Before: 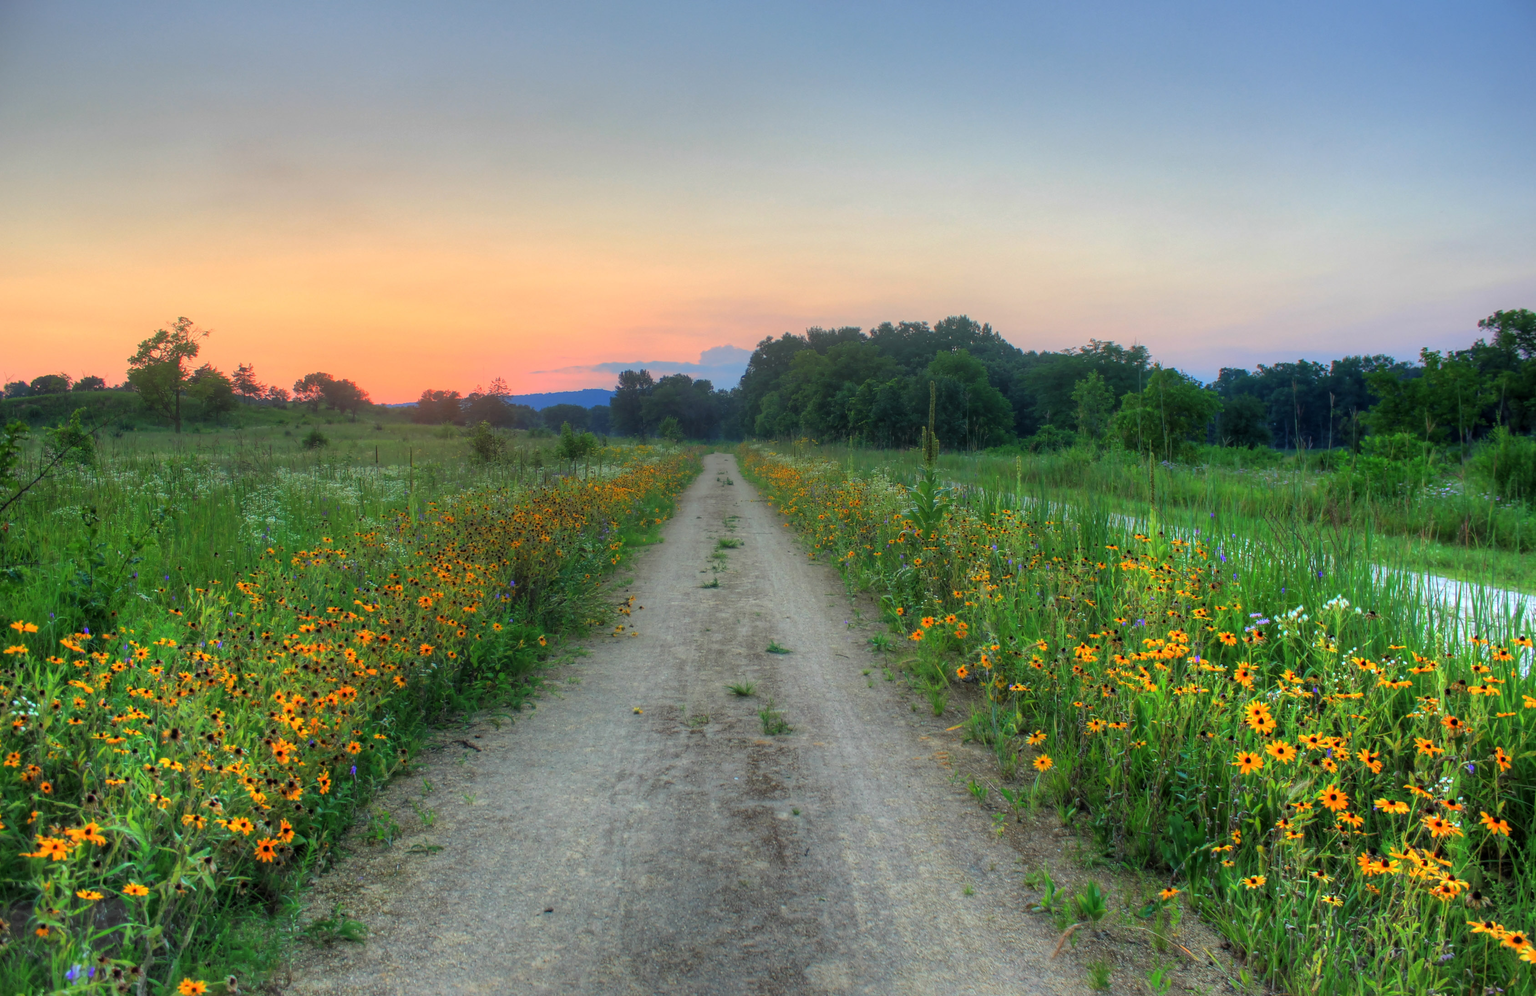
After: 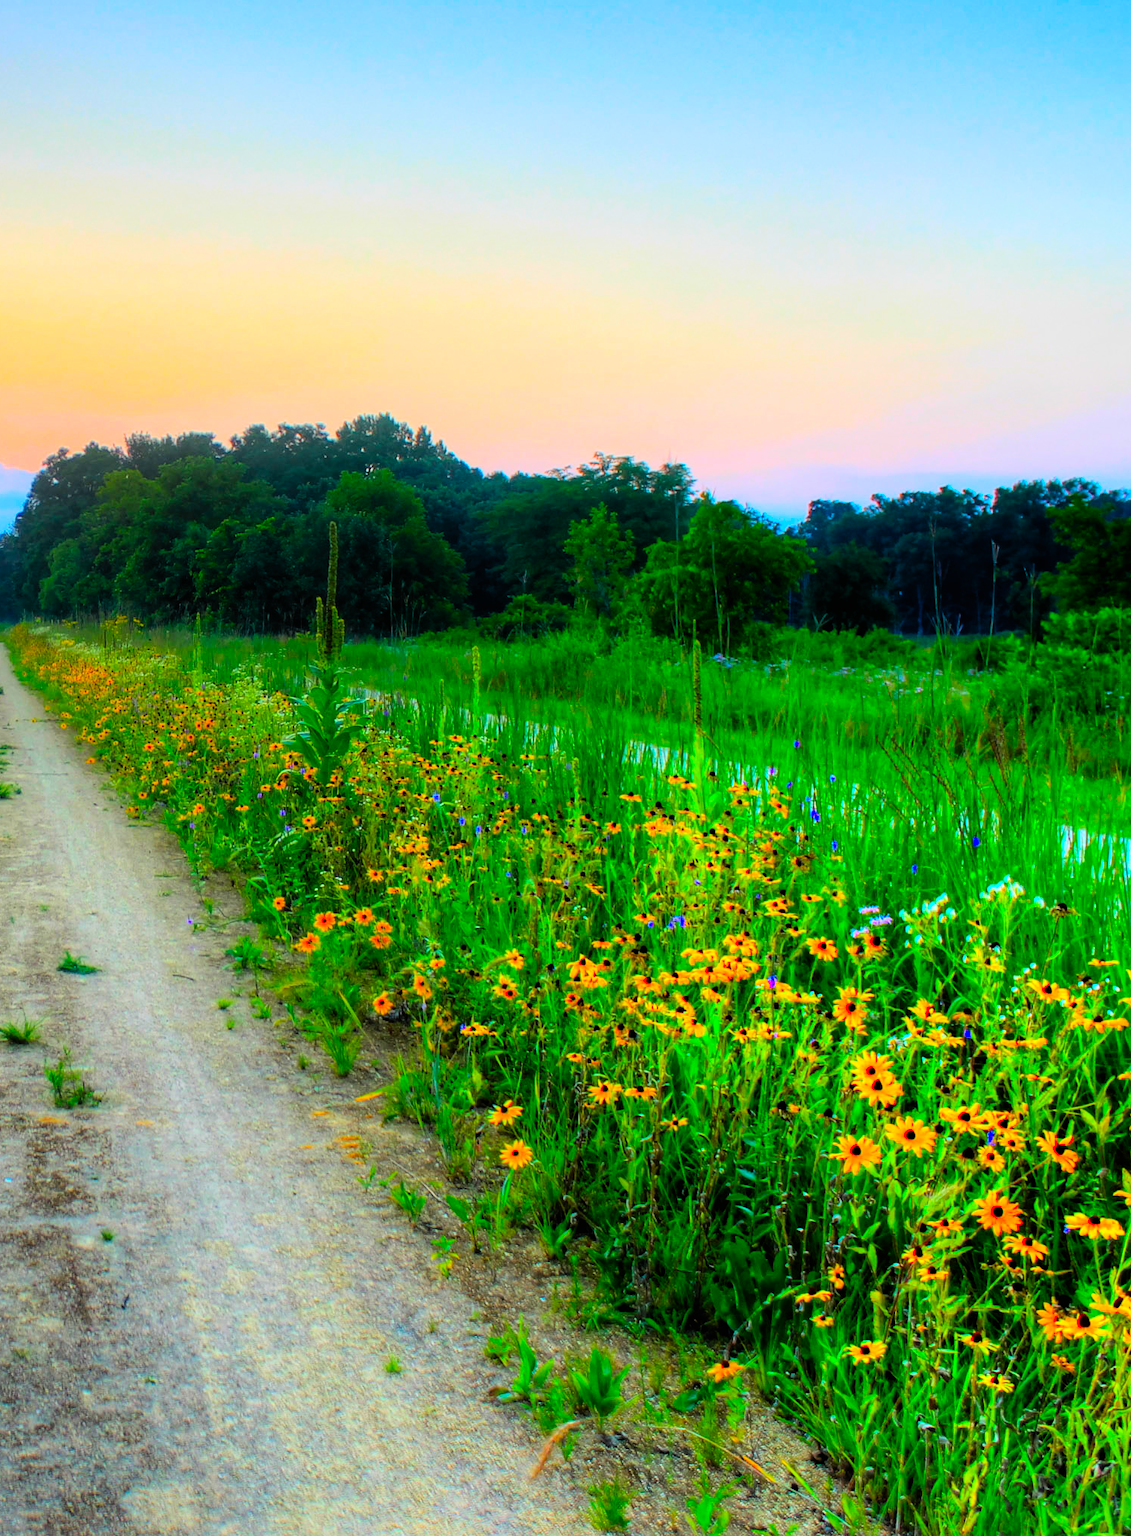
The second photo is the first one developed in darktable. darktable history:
filmic rgb: black relative exposure -5 EV, white relative exposure 3.2 EV, hardness 3.42, contrast 1.2, highlights saturation mix -30%
crop: left 47.628%, top 6.643%, right 7.874%
color balance rgb: linear chroma grading › global chroma 15%, perceptual saturation grading › global saturation 30%
color contrast: green-magenta contrast 0.96
contrast brightness saturation: contrast 0.2, brightness 0.2, saturation 0.8
shadows and highlights: shadows -30, highlights 30
